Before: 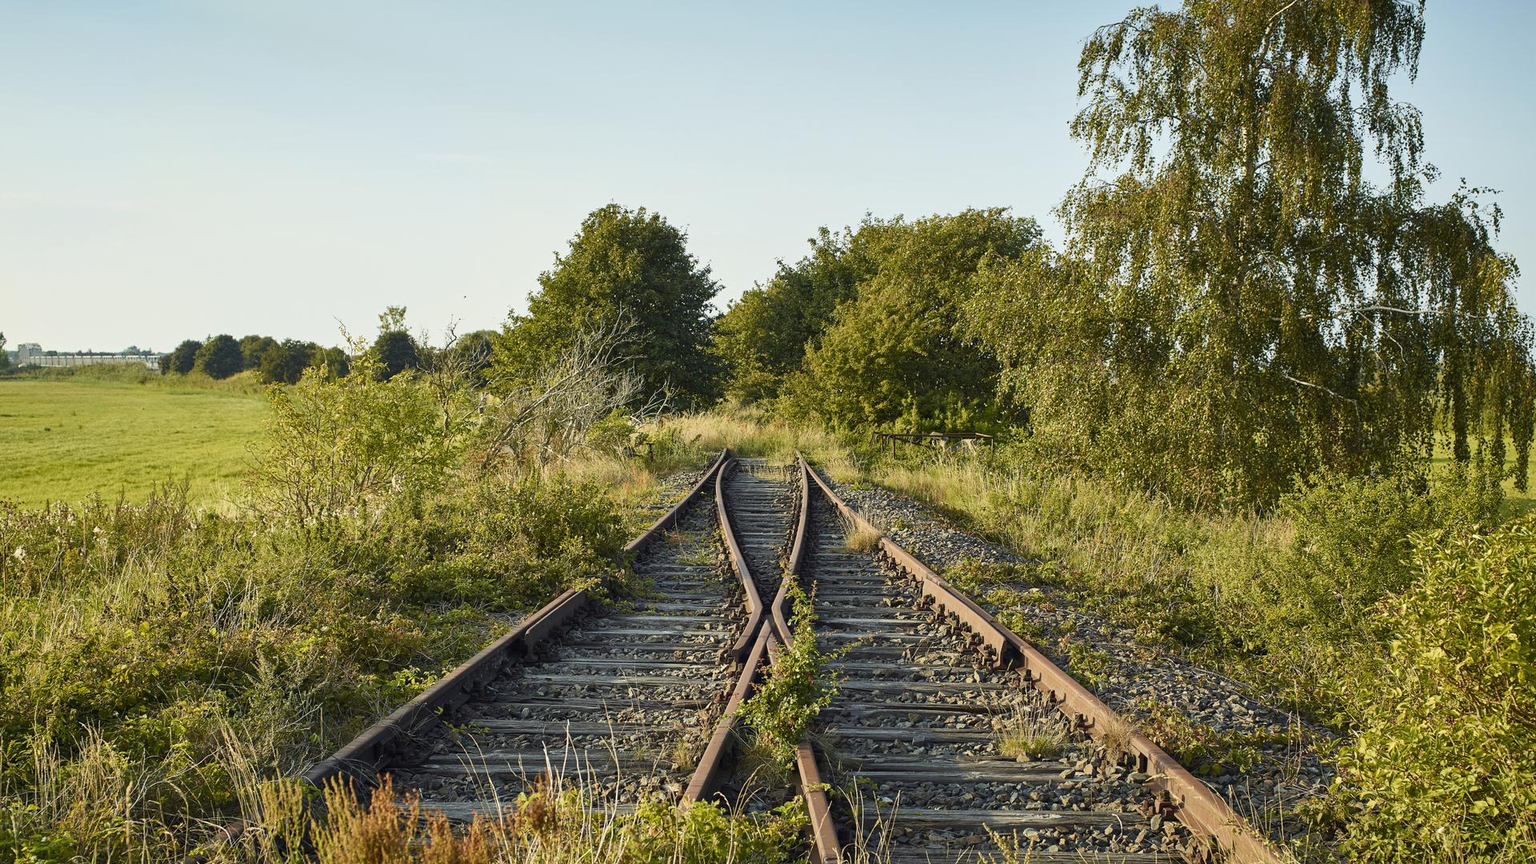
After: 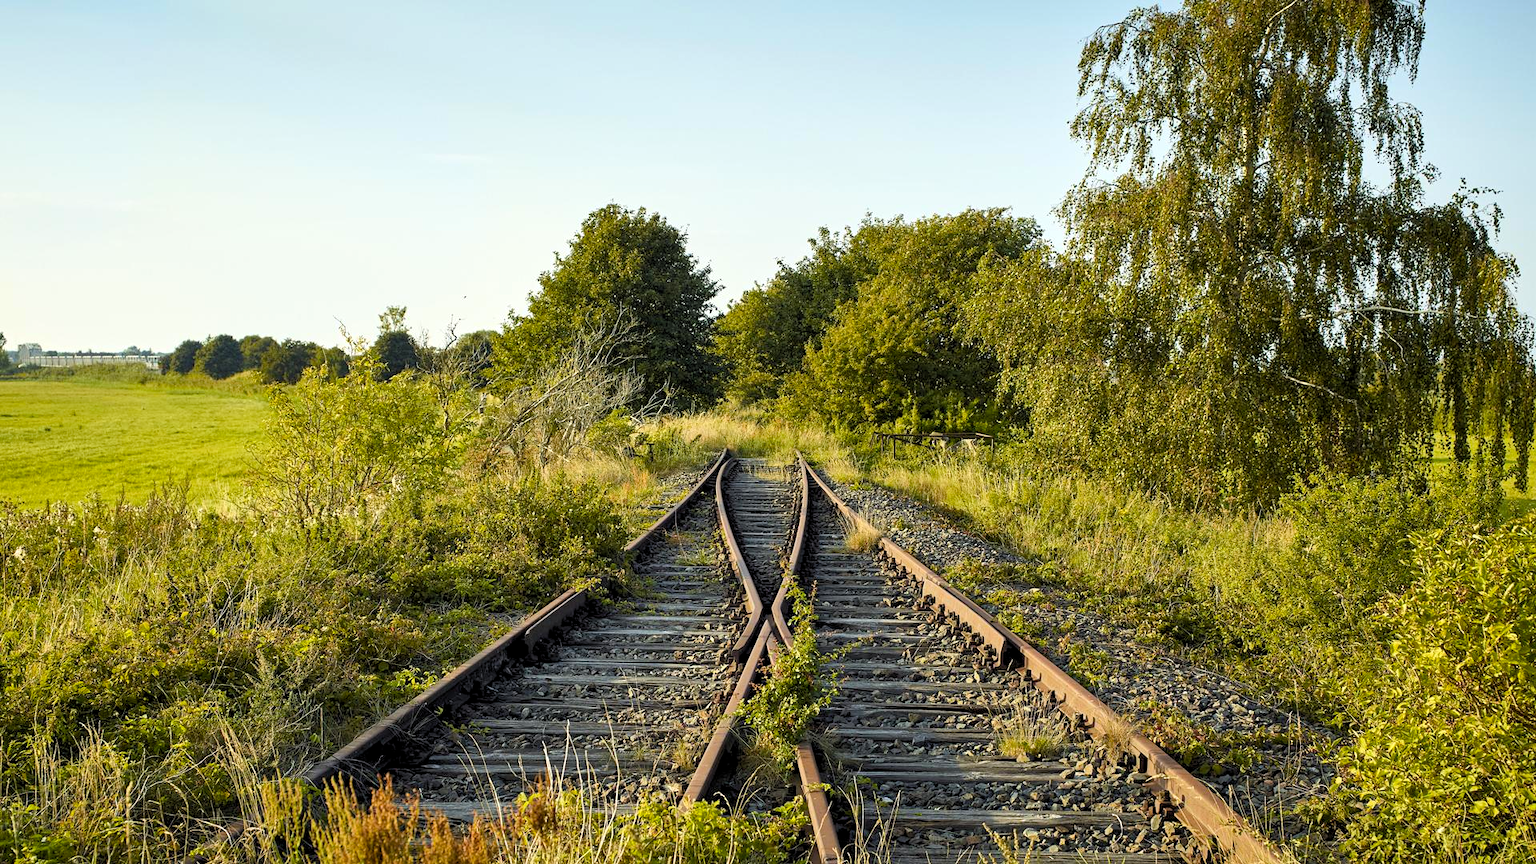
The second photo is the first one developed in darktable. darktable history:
rgb levels: levels [[0.01, 0.419, 0.839], [0, 0.5, 1], [0, 0.5, 1]]
color balance rgb: perceptual saturation grading › global saturation 20%, global vibrance 10%
